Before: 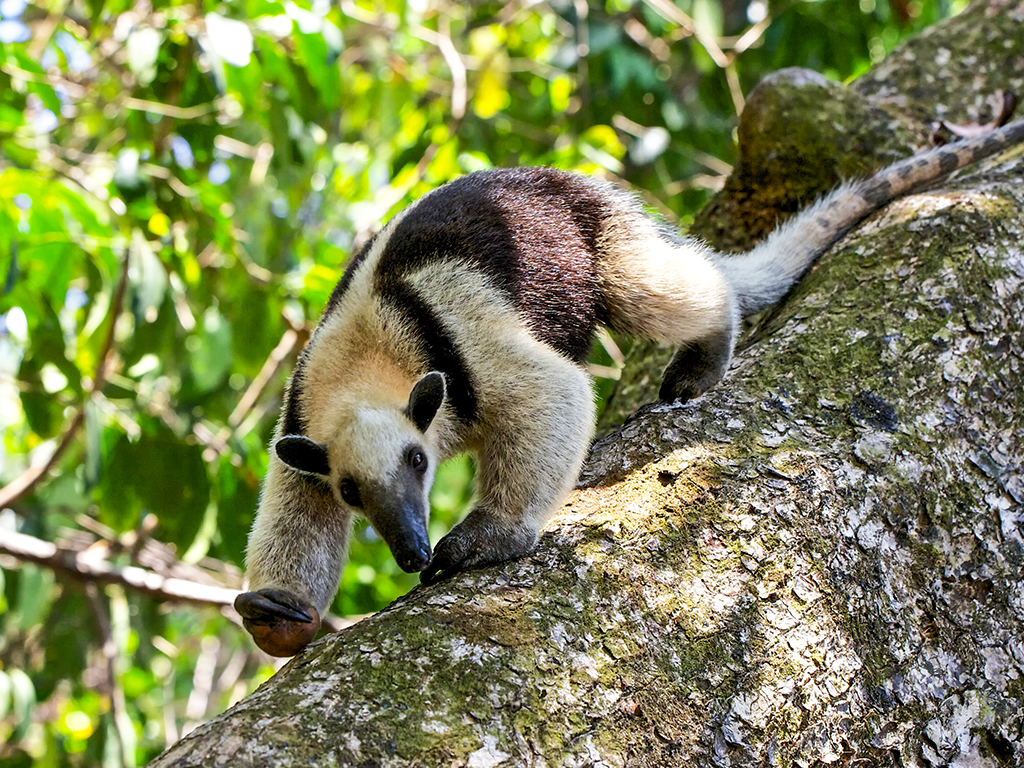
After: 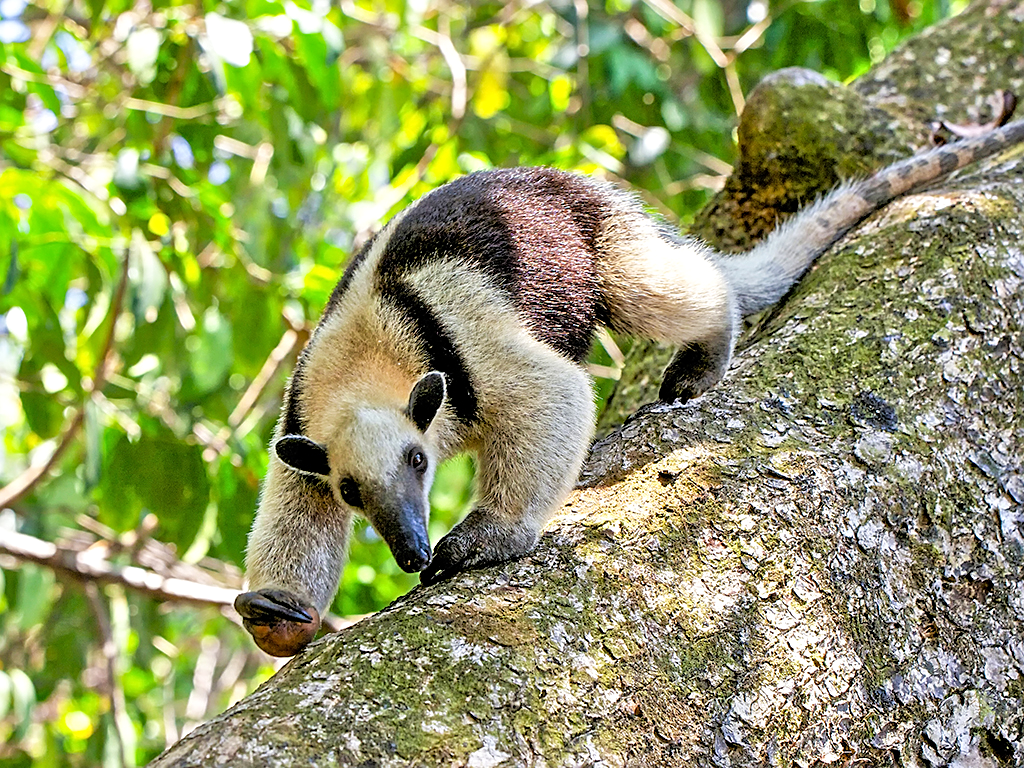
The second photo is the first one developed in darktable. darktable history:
tone equalizer: -7 EV 0.15 EV, -6 EV 0.6 EV, -5 EV 1.15 EV, -4 EV 1.33 EV, -3 EV 1.15 EV, -2 EV 0.6 EV, -1 EV 0.15 EV, mask exposure compensation -0.5 EV
sharpen: on, module defaults
